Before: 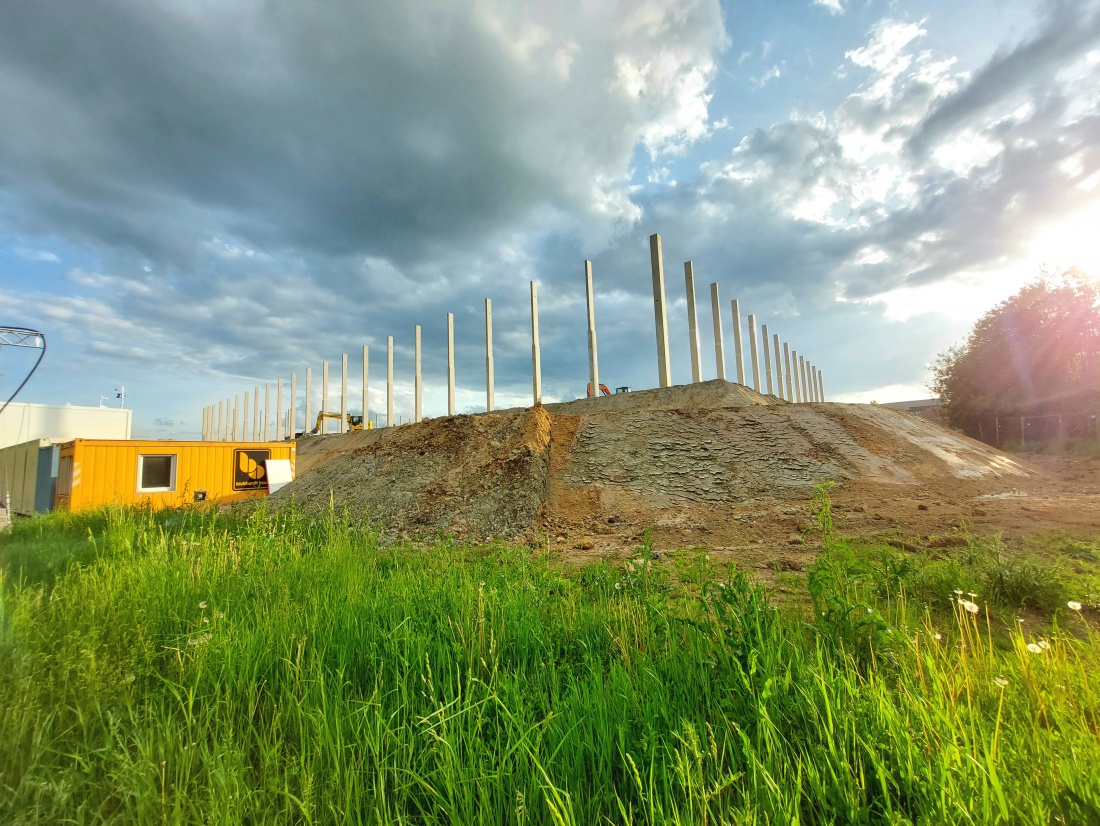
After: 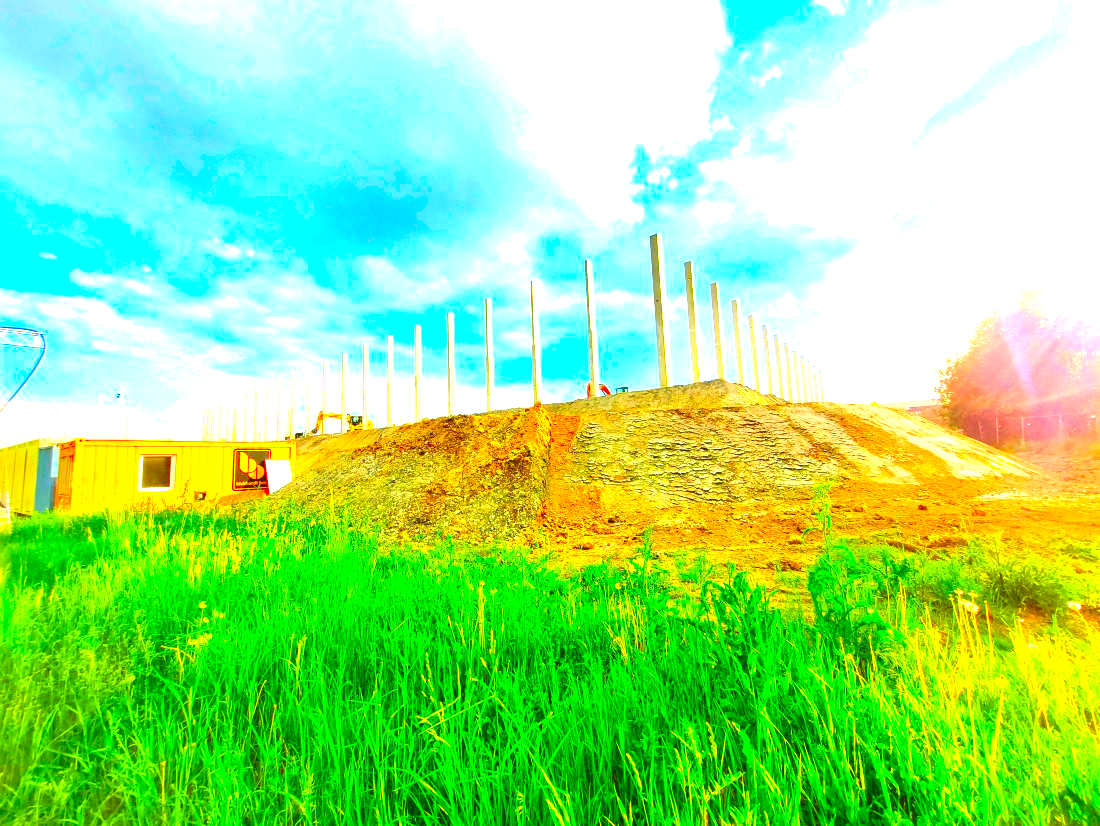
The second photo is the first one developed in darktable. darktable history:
exposure: black level correction 0, exposure 1.89 EV, compensate highlight preservation false
color correction: highlights a* 1.67, highlights b* -1.81, saturation 2.48
